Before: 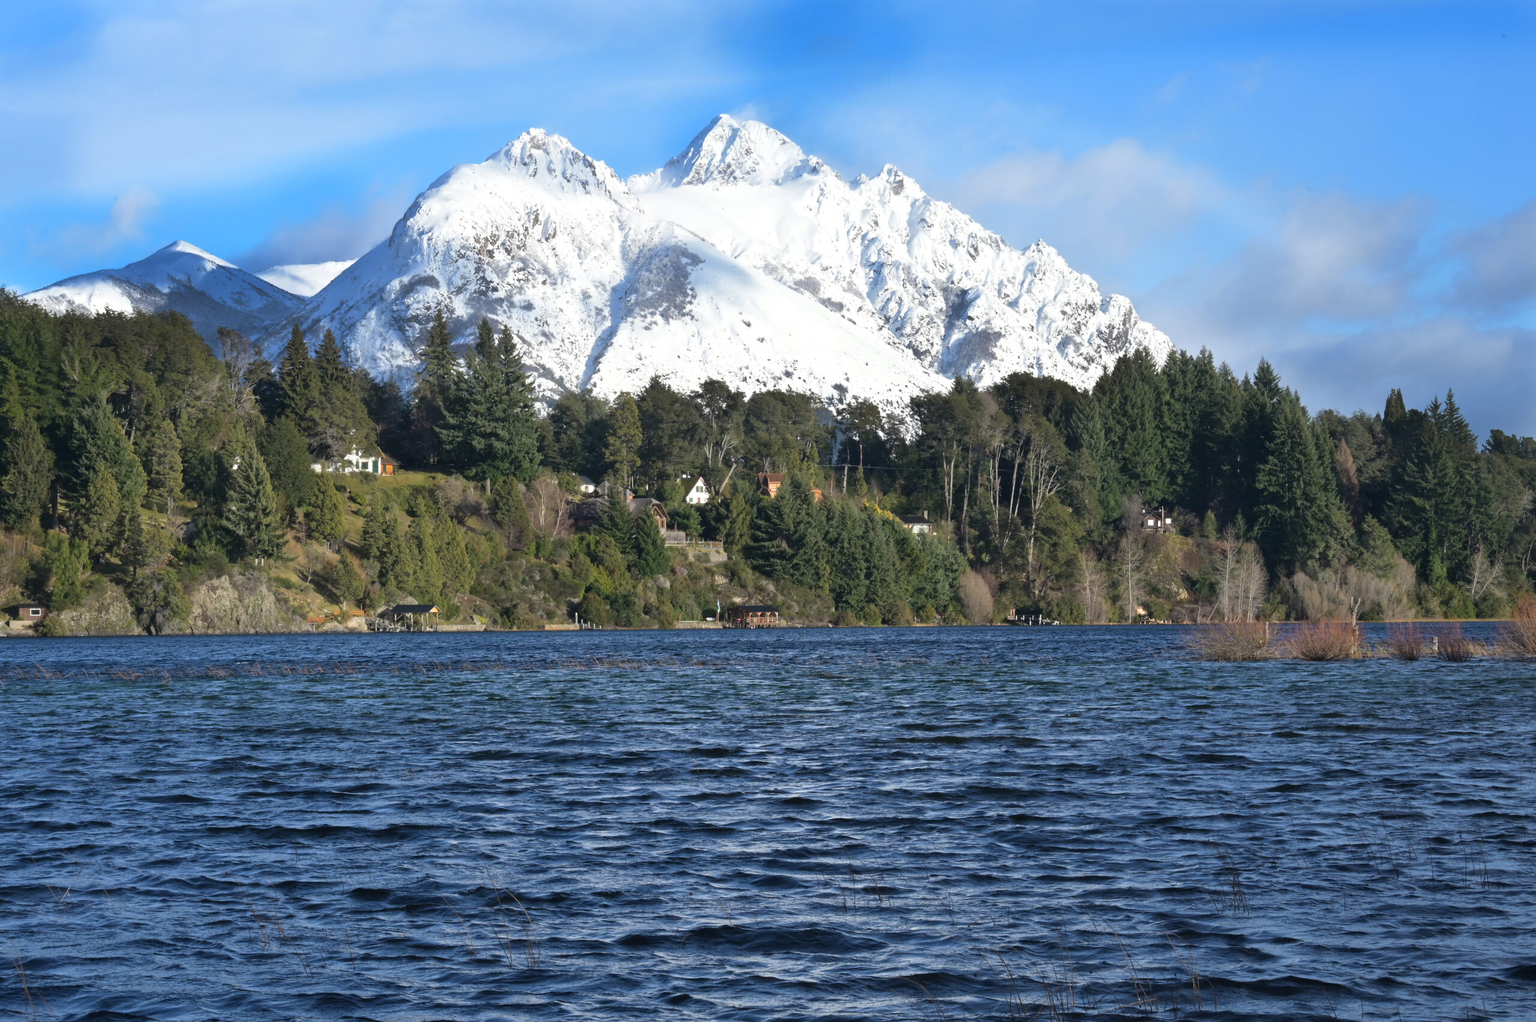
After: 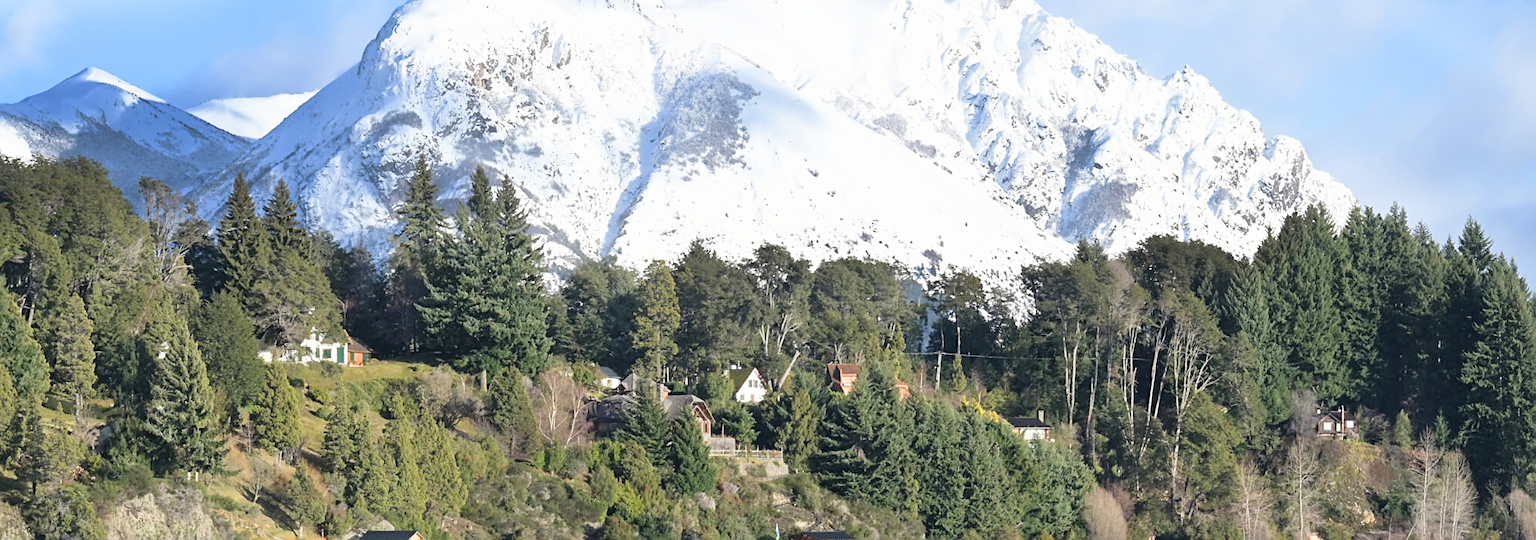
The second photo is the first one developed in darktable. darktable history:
filmic rgb: white relative exposure 3.8 EV, hardness 4.35
sharpen: on, module defaults
exposure: black level correction 0, exposure 1.1 EV, compensate exposure bias true, compensate highlight preservation false
crop: left 7.036%, top 18.398%, right 14.379%, bottom 40.043%
